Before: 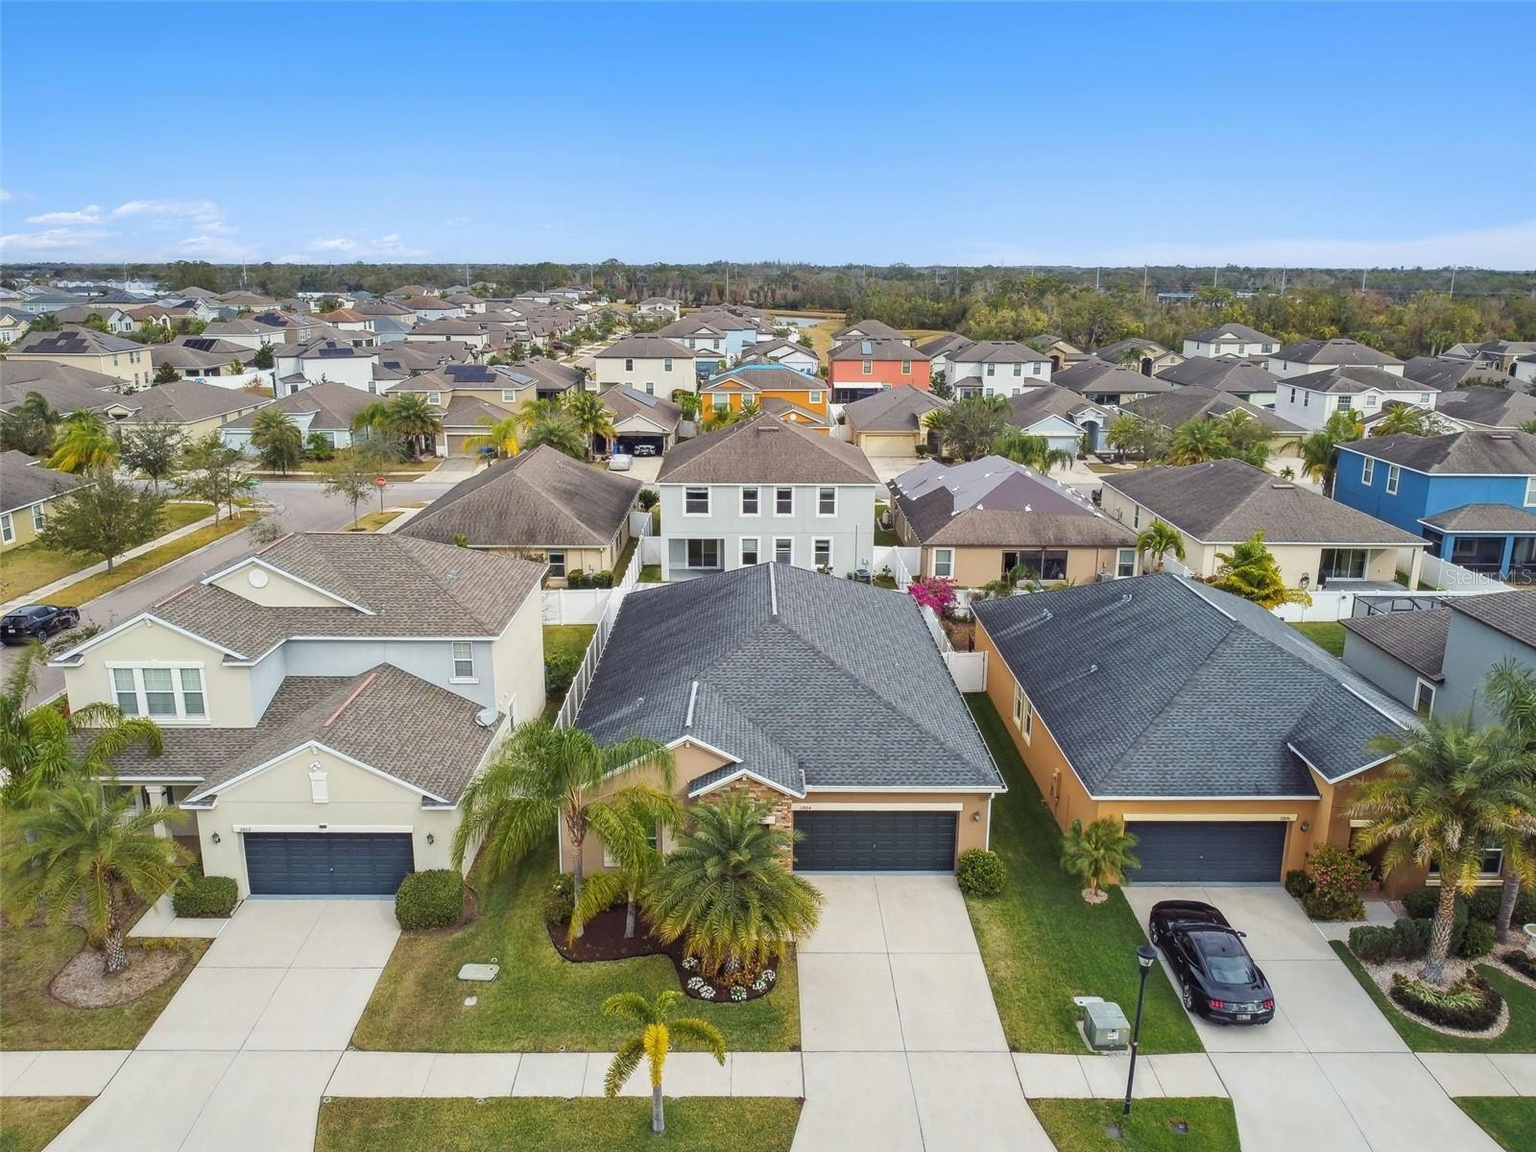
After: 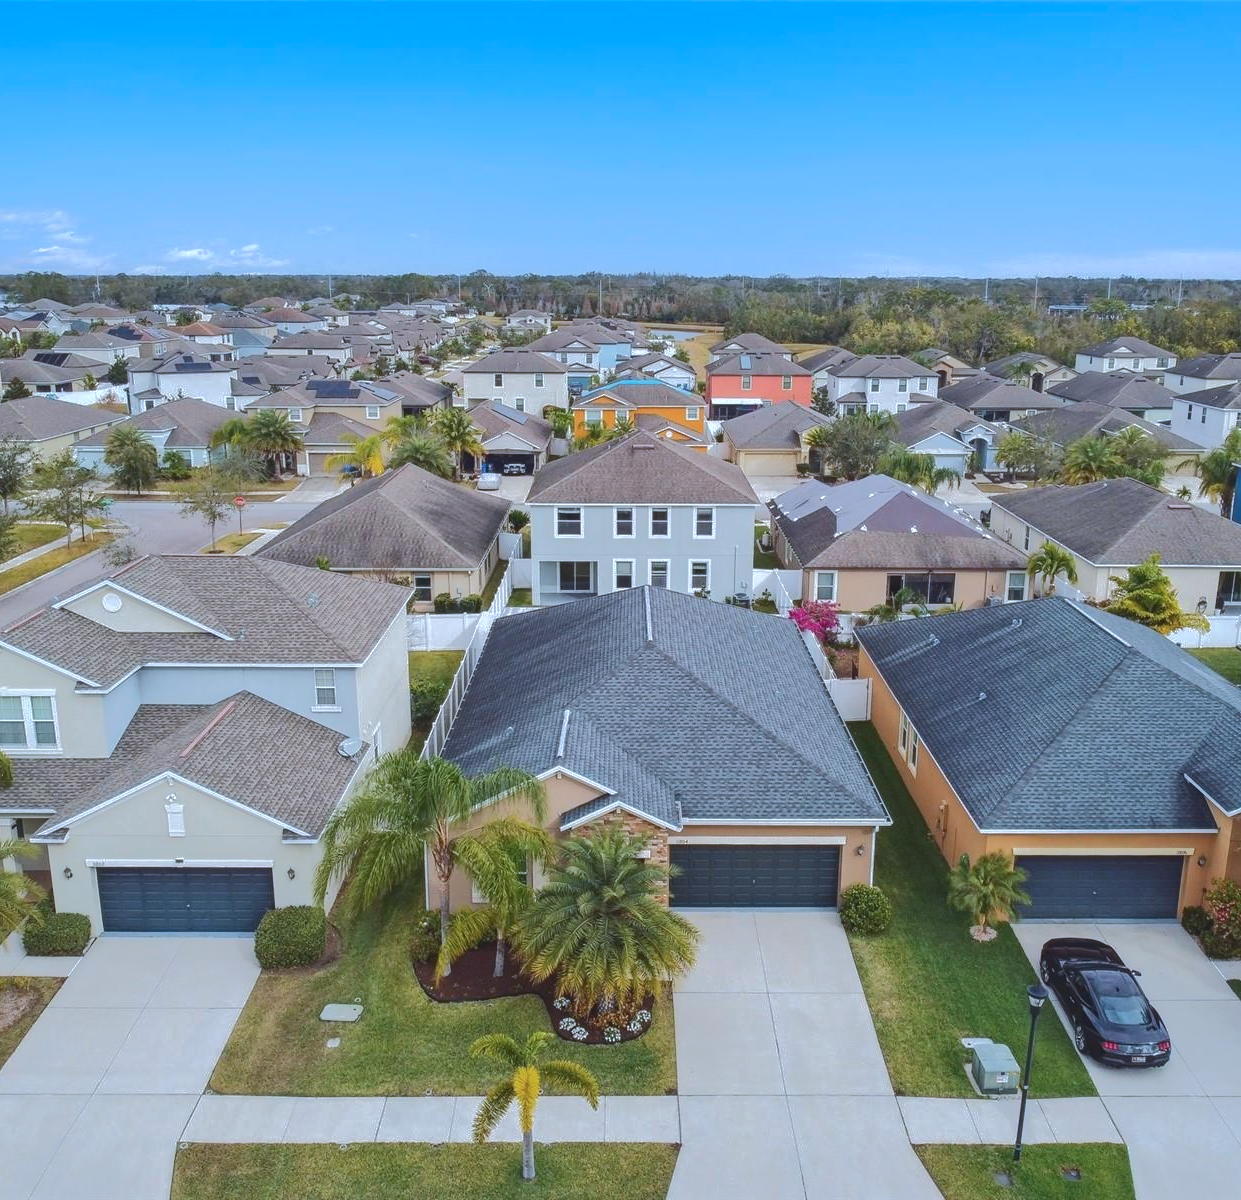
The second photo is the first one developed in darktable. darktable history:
crop: left 9.87%, right 12.542%
exposure: exposure 0.169 EV, compensate highlight preservation false
color correction: highlights a* -2.09, highlights b* -18.23
tone curve: curves: ch0 [(0, 0) (0.003, 0.098) (0.011, 0.099) (0.025, 0.103) (0.044, 0.114) (0.069, 0.13) (0.1, 0.142) (0.136, 0.161) (0.177, 0.189) (0.224, 0.224) (0.277, 0.266) (0.335, 0.32) (0.399, 0.38) (0.468, 0.45) (0.543, 0.522) (0.623, 0.598) (0.709, 0.669) (0.801, 0.731) (0.898, 0.786) (1, 1)], color space Lab, independent channels, preserve colors none
